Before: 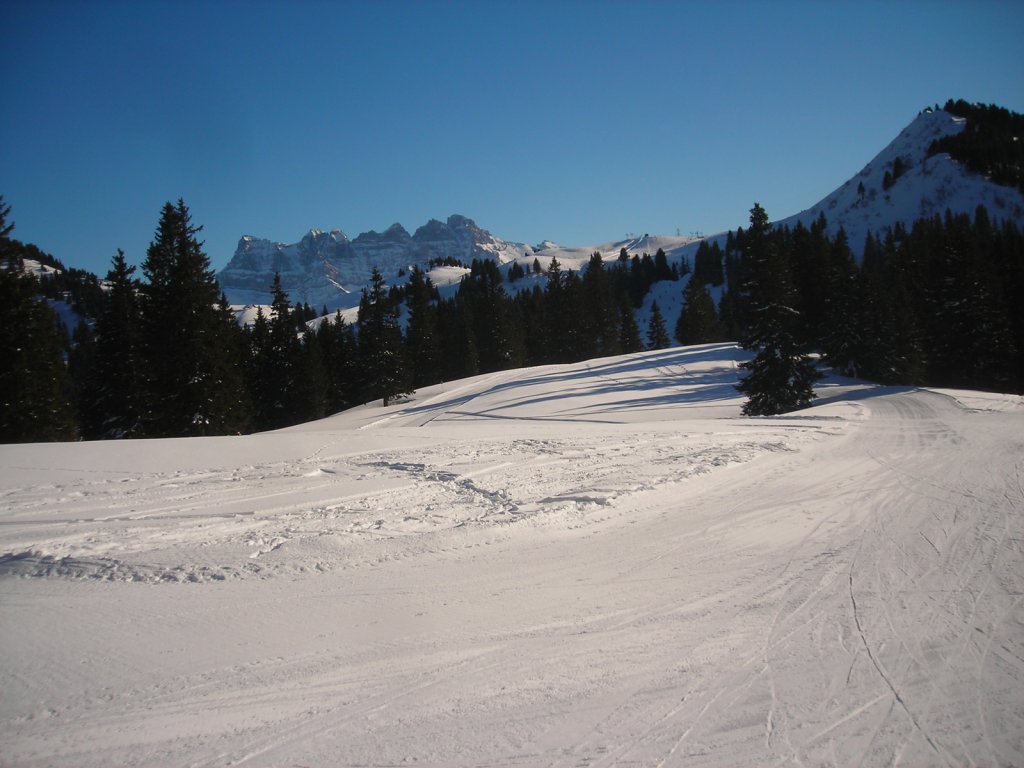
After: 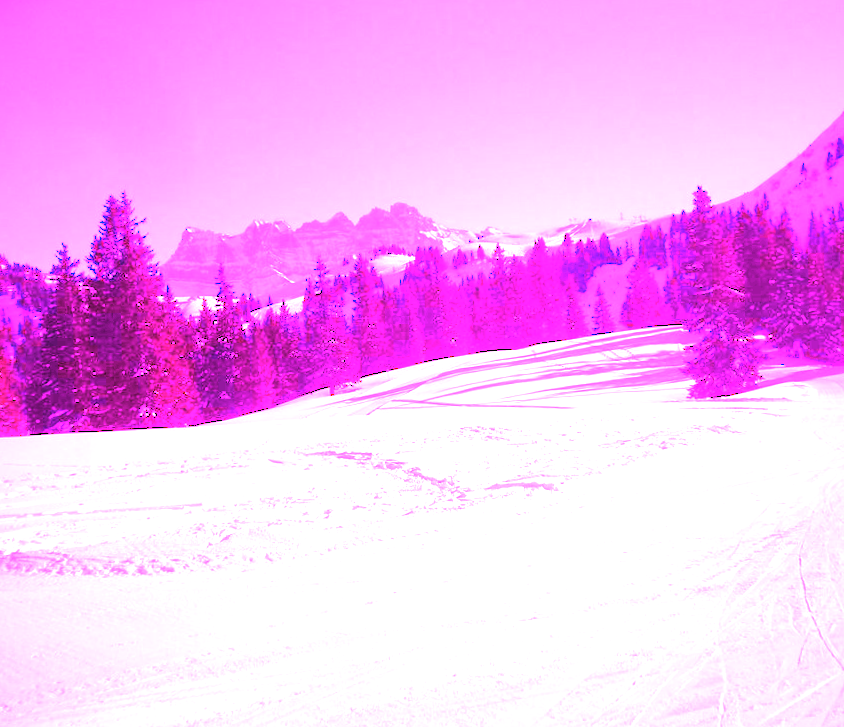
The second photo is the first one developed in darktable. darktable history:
crop and rotate: angle 1°, left 4.281%, top 0.642%, right 11.383%, bottom 2.486%
exposure: exposure 1.16 EV, compensate exposure bias true, compensate highlight preservation false
white balance: red 8, blue 8
levels: levels [0, 0.474, 0.947]
haze removal: compatibility mode true, adaptive false
